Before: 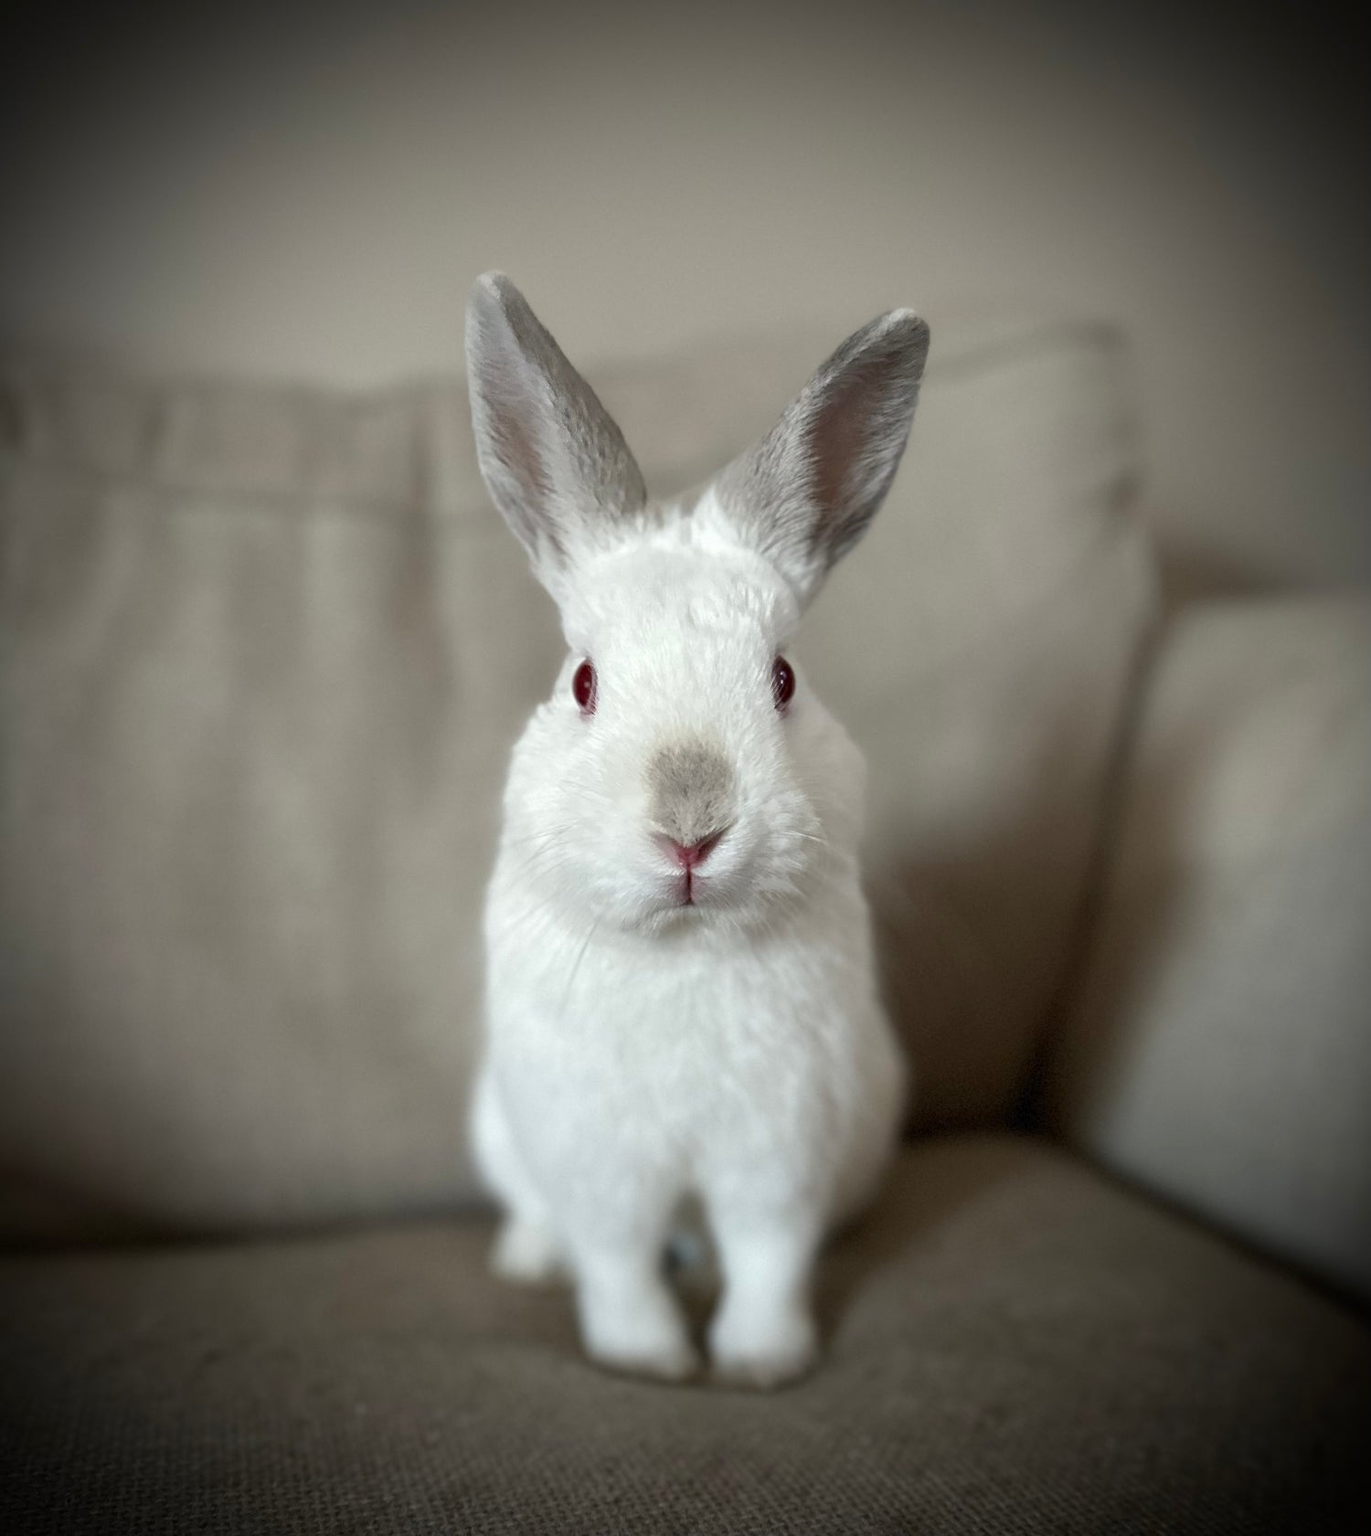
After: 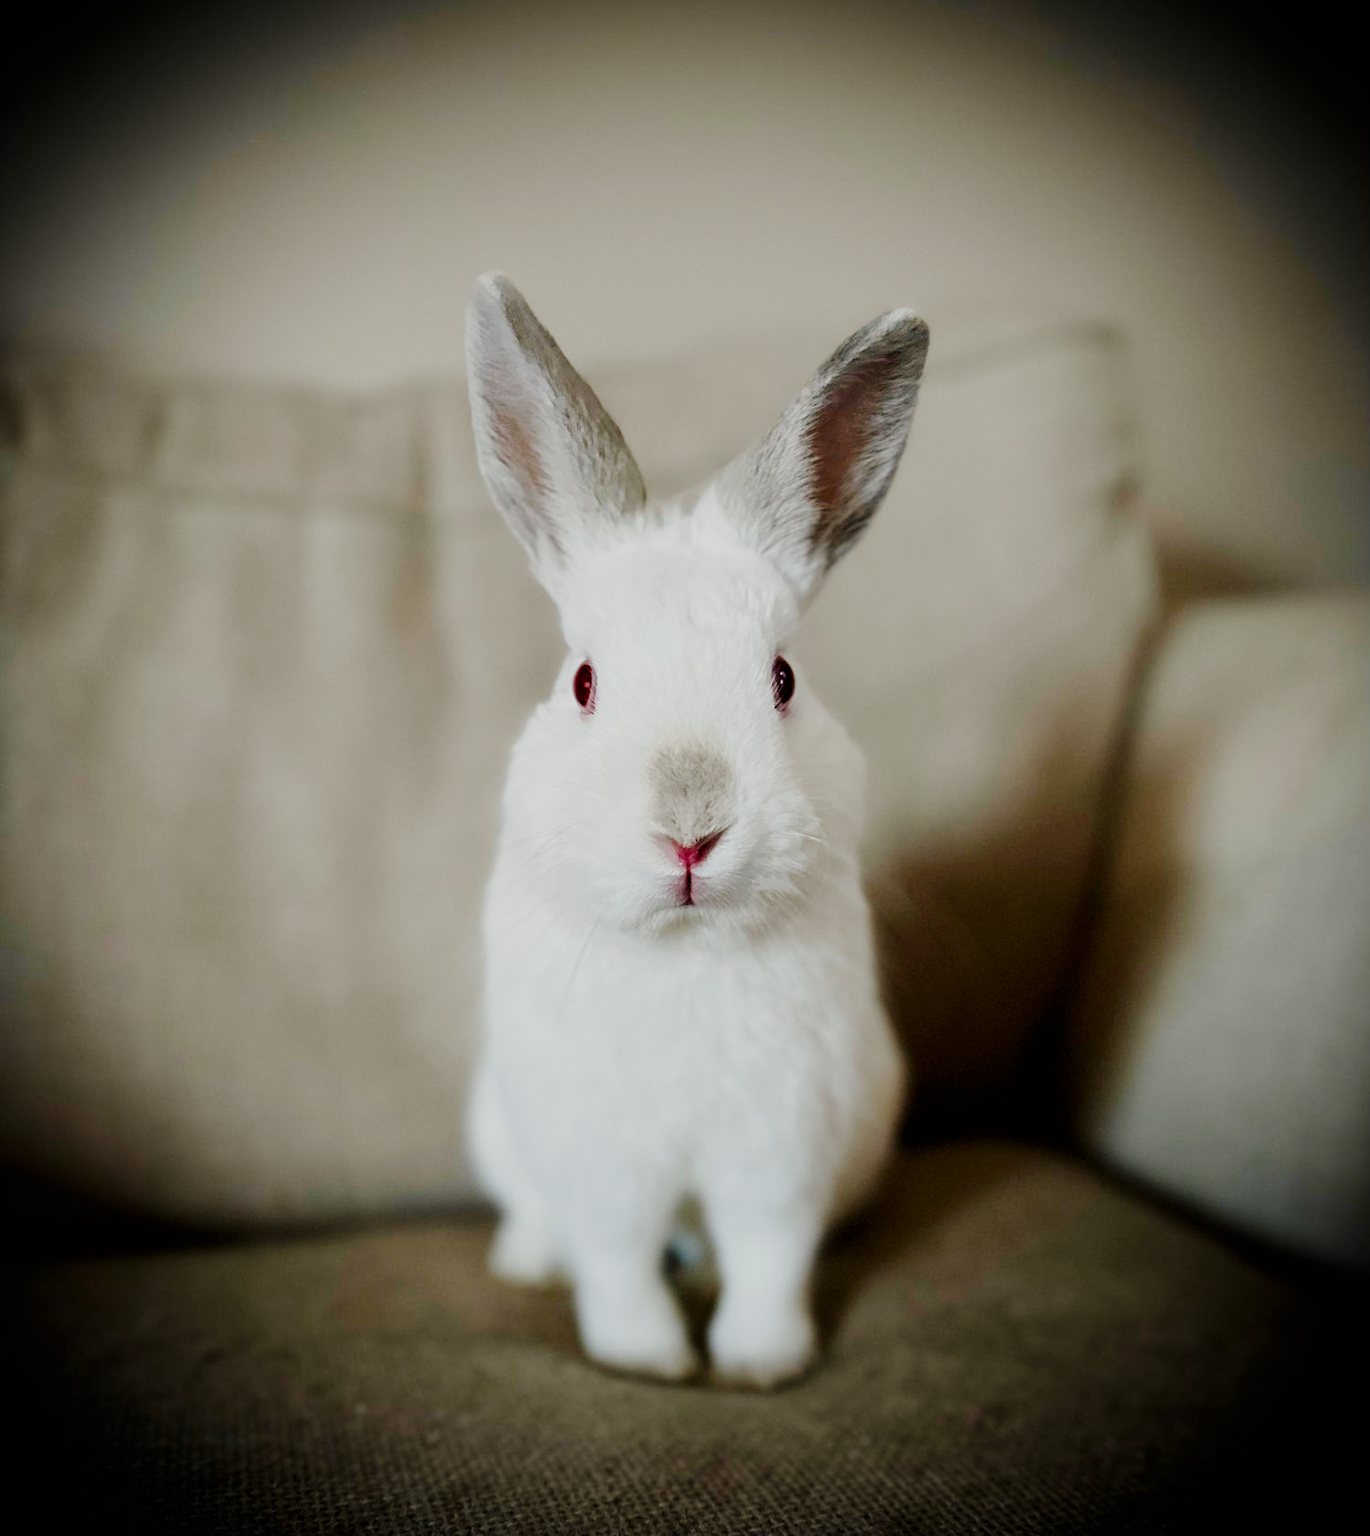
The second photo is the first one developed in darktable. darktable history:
tone curve: curves: ch0 [(0, 0) (0.049, 0.01) (0.154, 0.081) (0.491, 0.56) (0.739, 0.794) (0.992, 0.937)]; ch1 [(0, 0) (0.172, 0.123) (0.317, 0.272) (0.401, 0.422) (0.499, 0.497) (0.531, 0.54) (0.615, 0.603) (0.741, 0.783) (1, 1)]; ch2 [(0, 0) (0.411, 0.424) (0.462, 0.483) (0.544, 0.56) (0.686, 0.638) (1, 1)], preserve colors none
color balance rgb: perceptual saturation grading › global saturation 20%, perceptual saturation grading › highlights -14.349%, perceptual saturation grading › shadows 49.556%, global vibrance 4.738%
filmic rgb: black relative exposure -7.65 EV, white relative exposure 4.56 EV, threshold 6 EV, hardness 3.61, enable highlight reconstruction true
